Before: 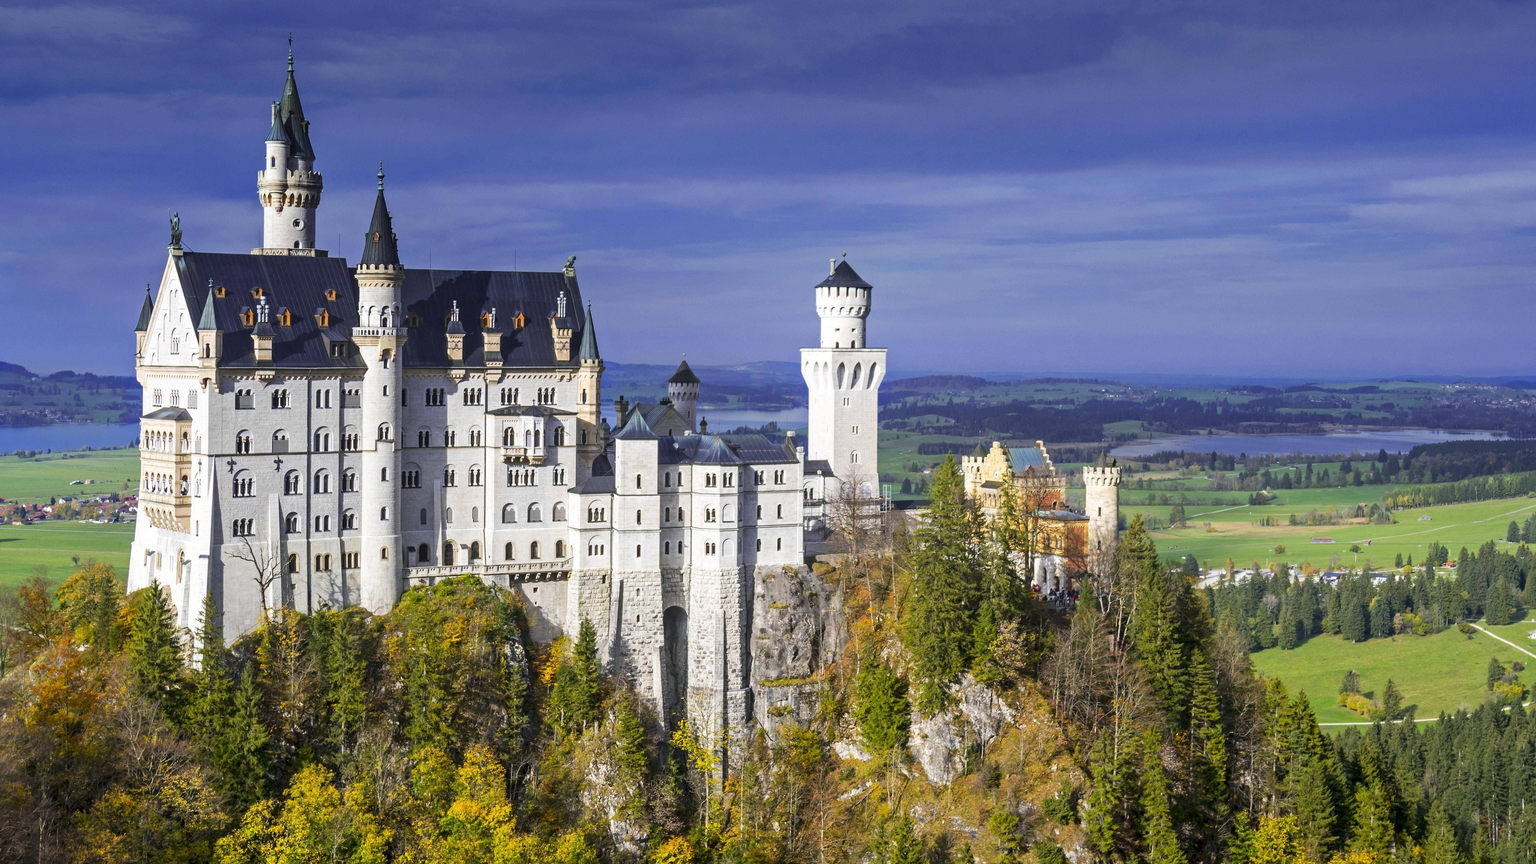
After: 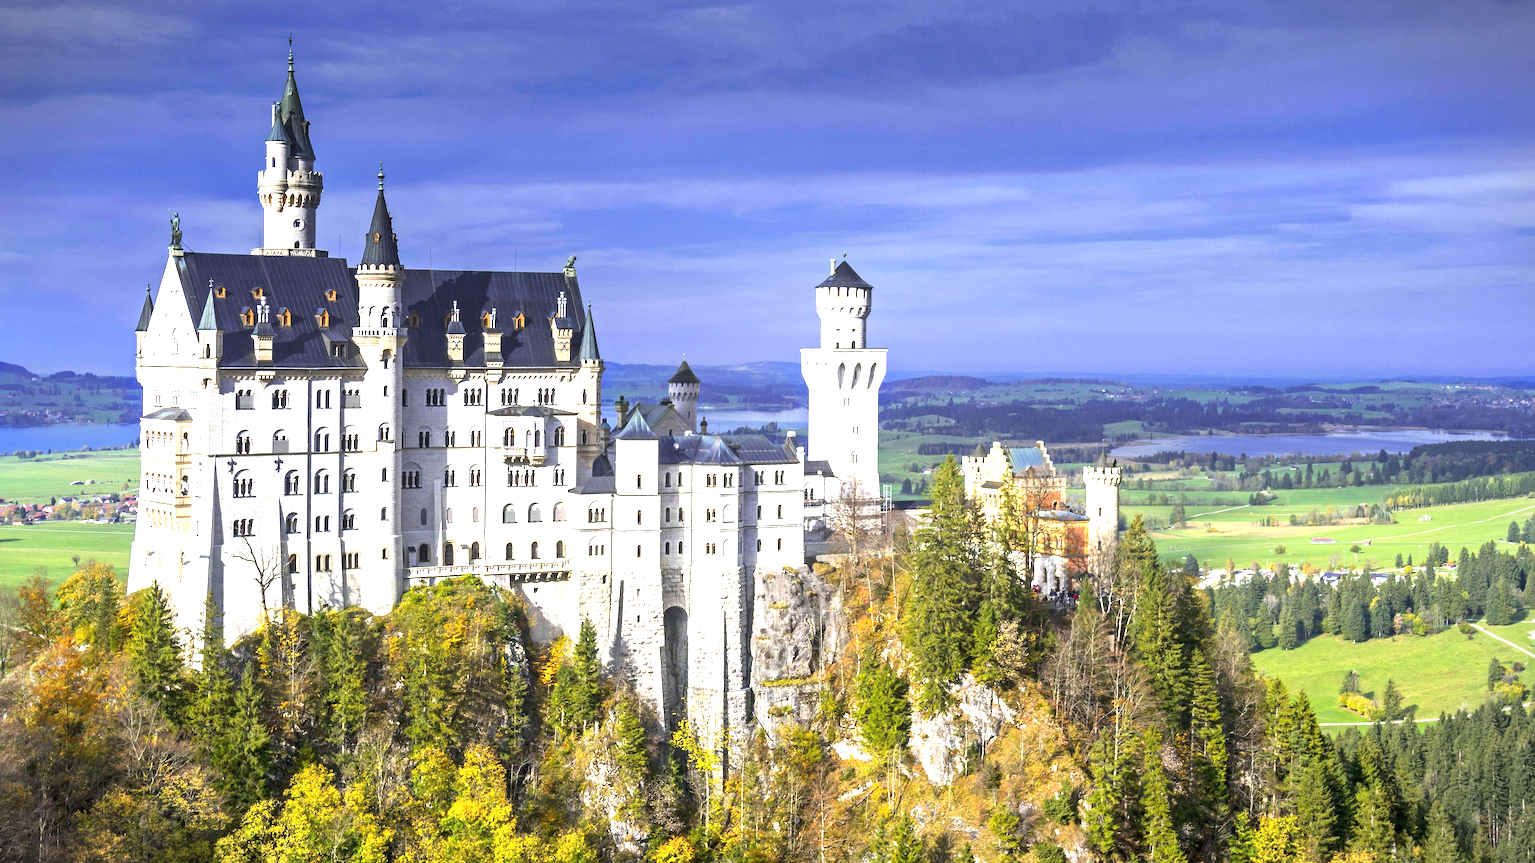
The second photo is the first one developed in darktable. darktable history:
exposure: black level correction 0, exposure 1.105 EV, compensate exposure bias true, compensate highlight preservation false
color zones: curves: ch0 [(0, 0.5) (0.143, 0.5) (0.286, 0.5) (0.429, 0.495) (0.571, 0.437) (0.714, 0.44) (0.857, 0.496) (1, 0.5)]
vignetting: fall-off start 99.31%, width/height ratio 1.306, unbound false
